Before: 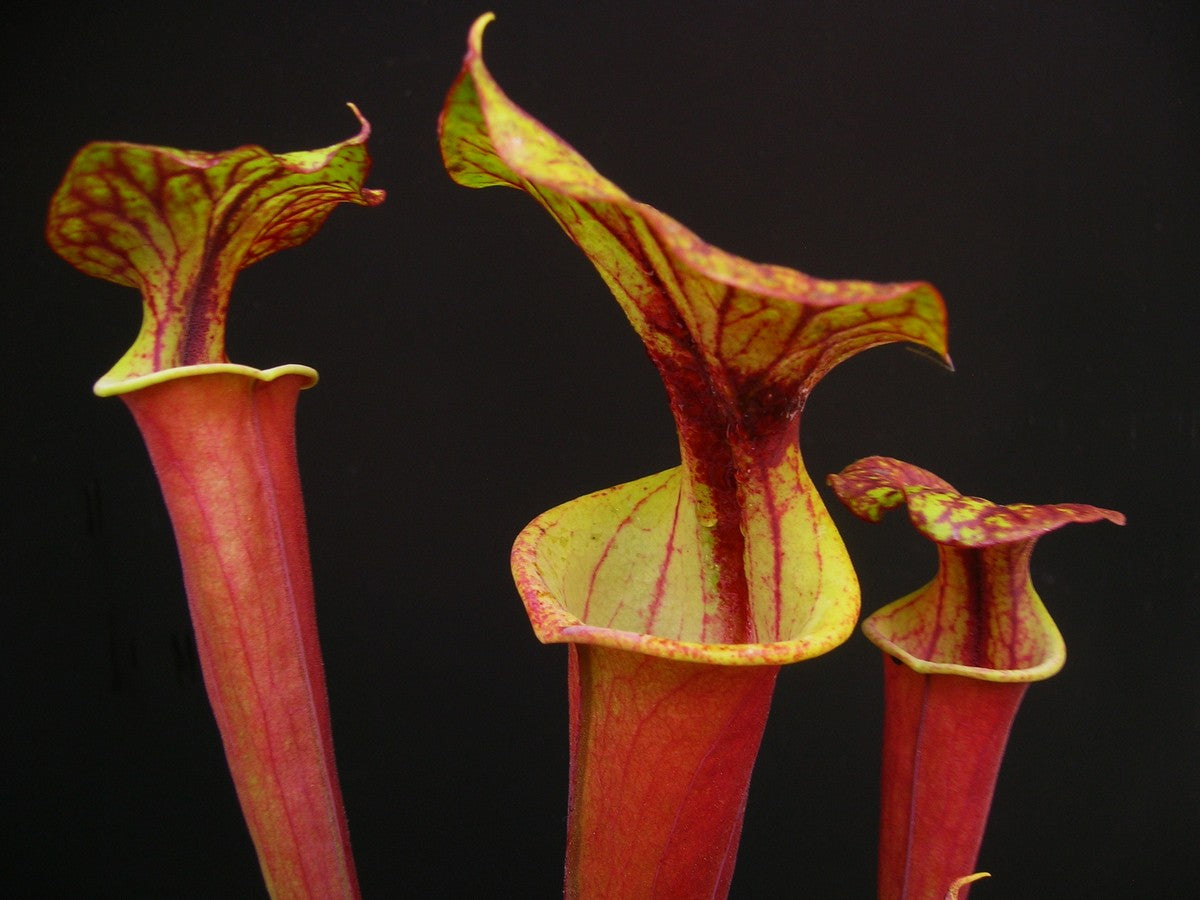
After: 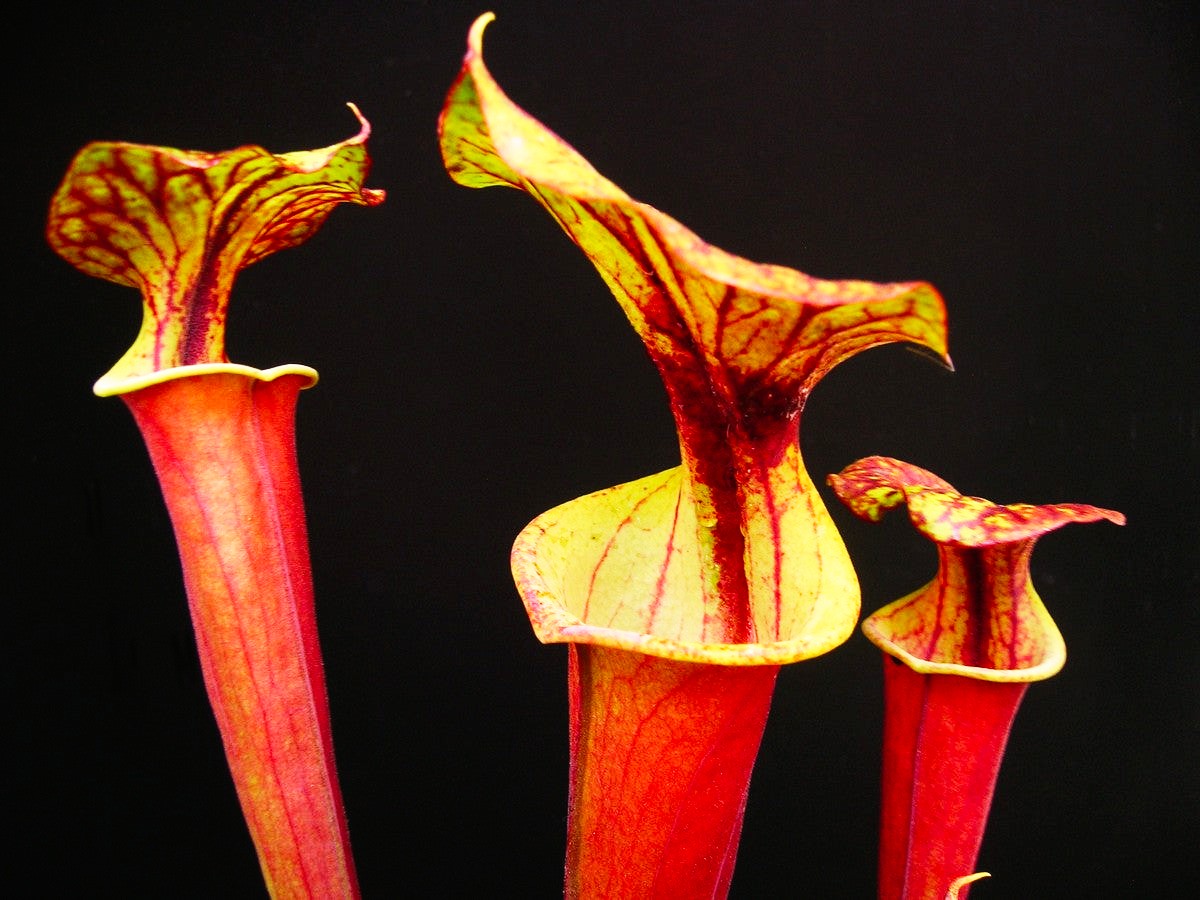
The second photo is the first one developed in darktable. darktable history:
base curve: curves: ch0 [(0, 0) (0.007, 0.004) (0.027, 0.03) (0.046, 0.07) (0.207, 0.54) (0.442, 0.872) (0.673, 0.972) (1, 1)], preserve colors none
contrast brightness saturation: saturation -0.046
